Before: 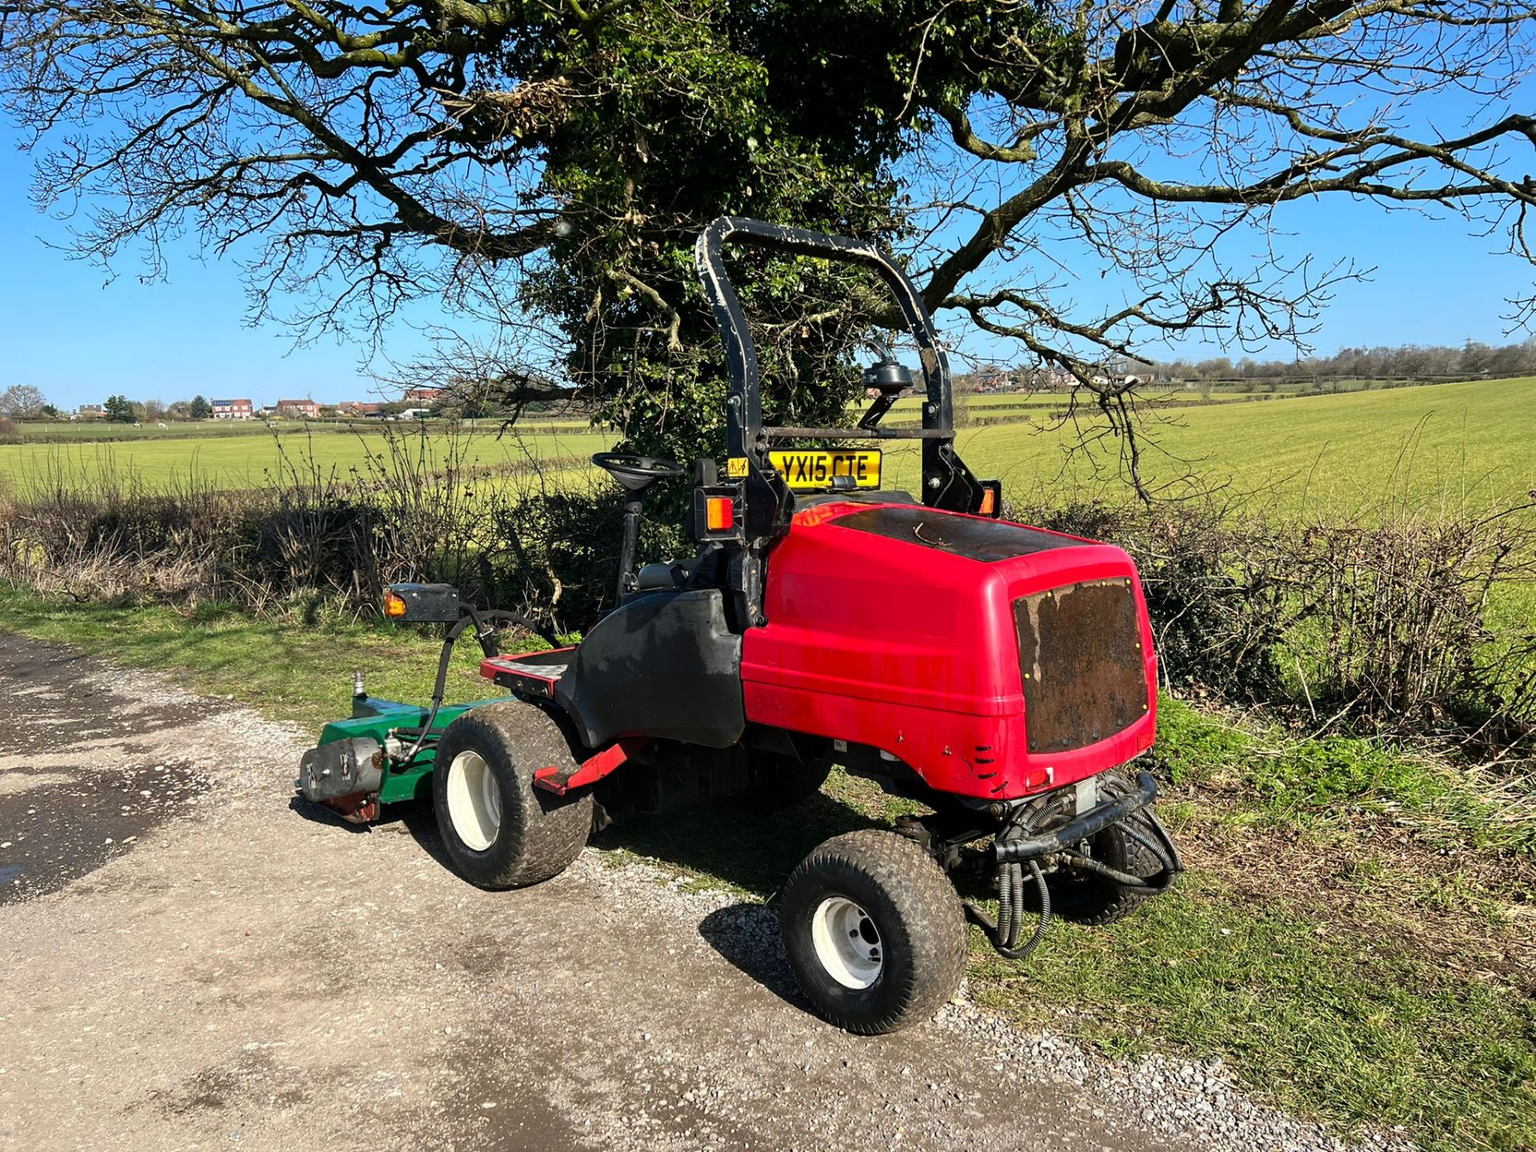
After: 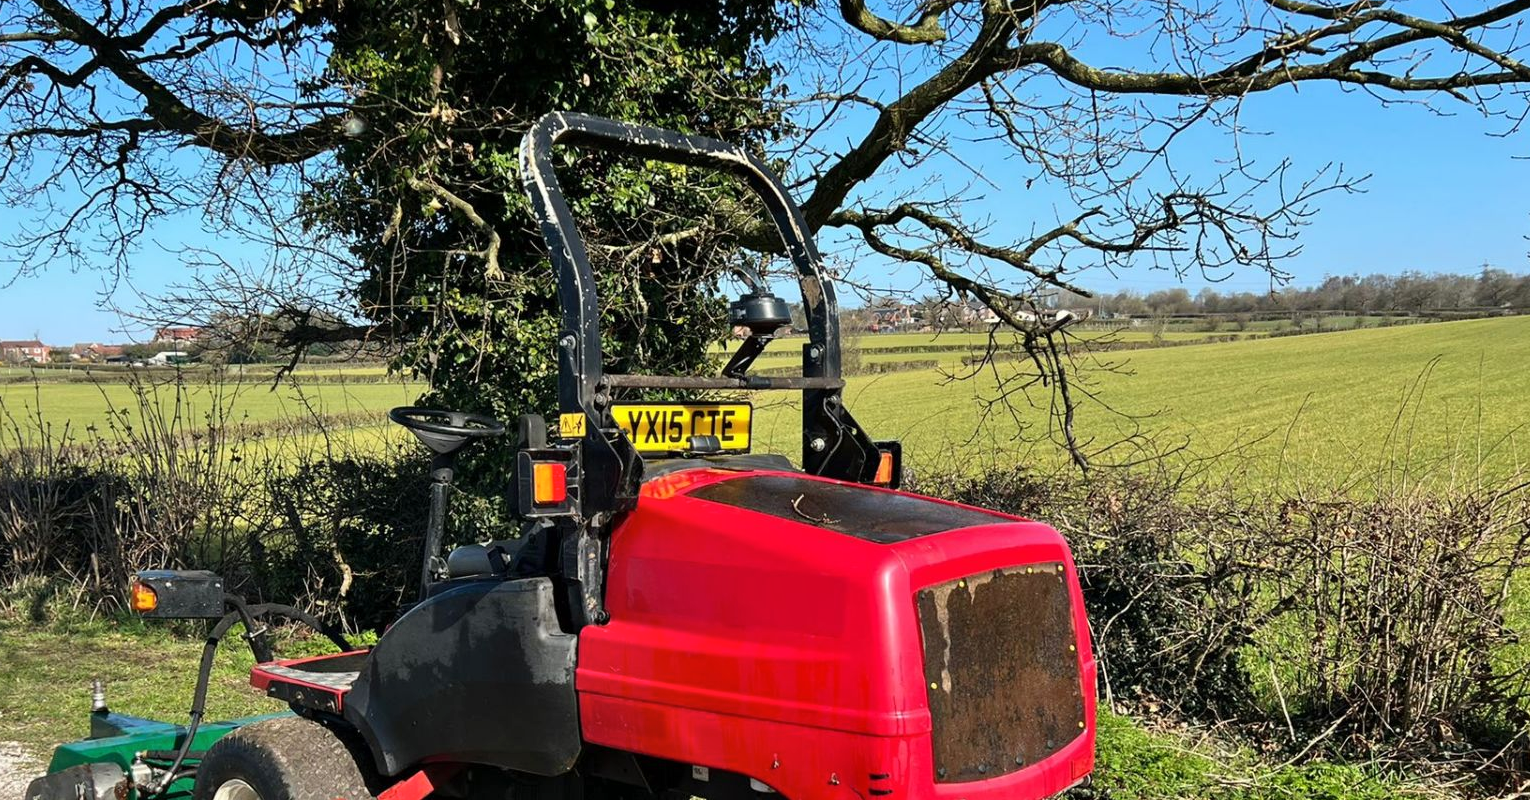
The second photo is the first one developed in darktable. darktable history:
crop: left 18.267%, top 11.084%, right 2.011%, bottom 33.361%
shadows and highlights: shadows 37.5, highlights -26.67, soften with gaussian
